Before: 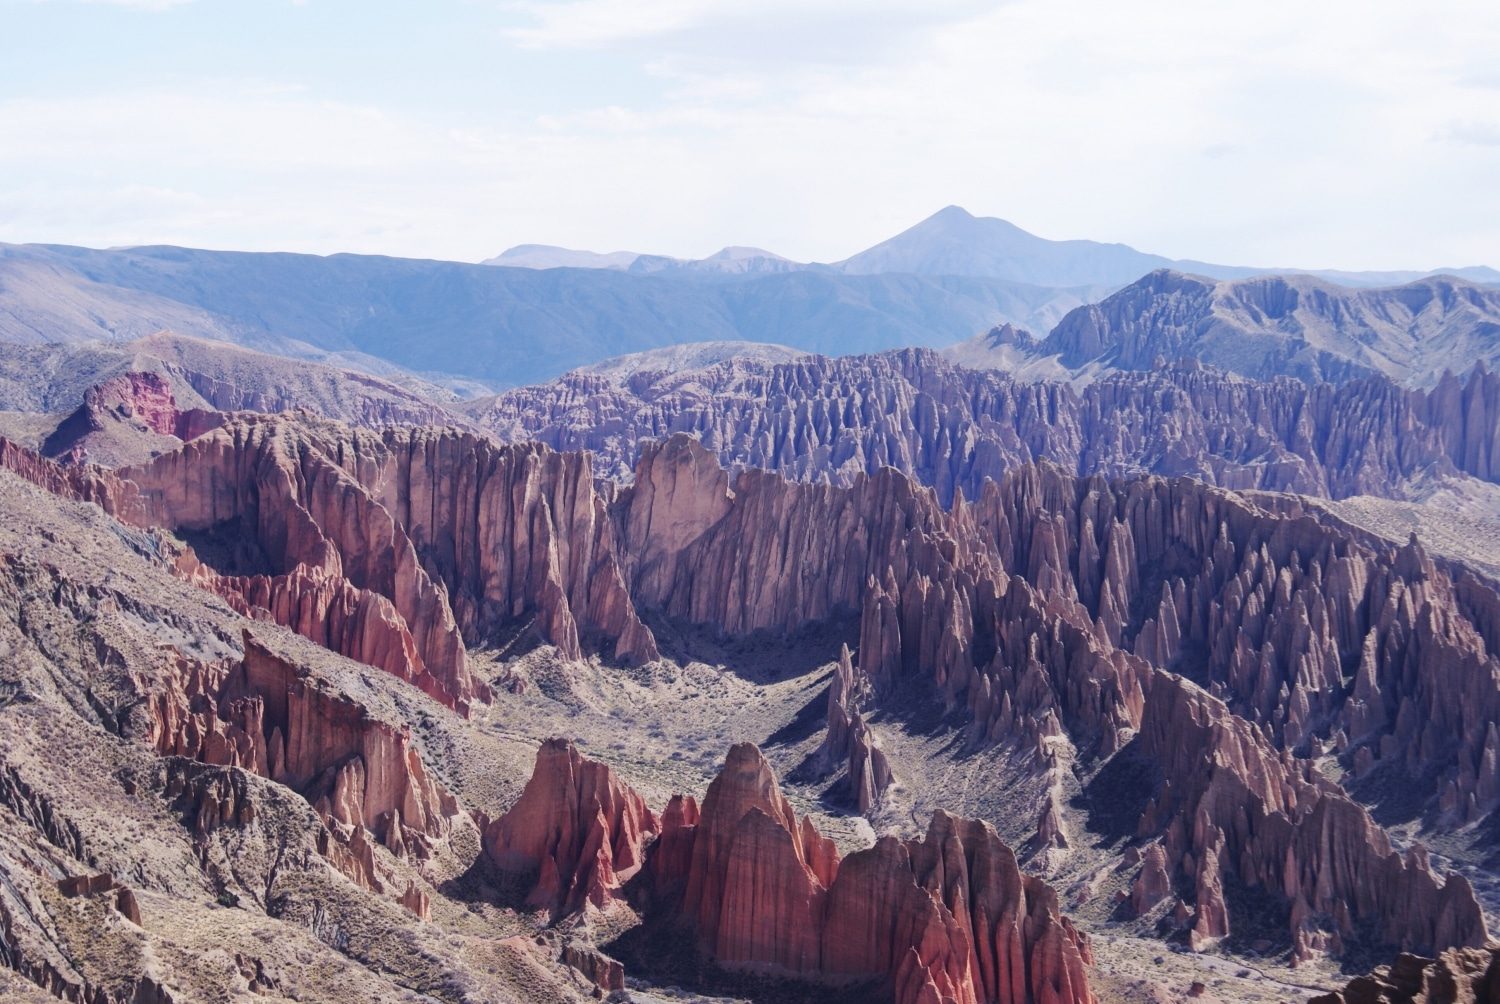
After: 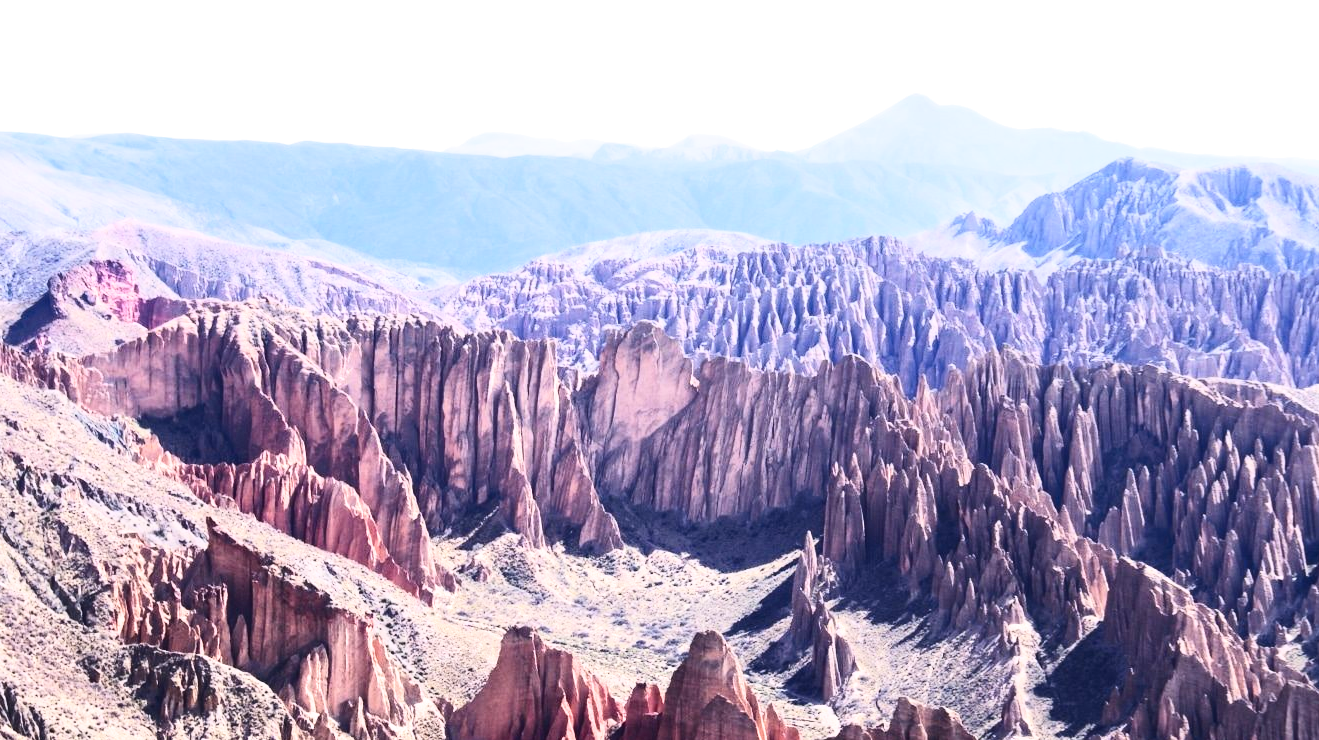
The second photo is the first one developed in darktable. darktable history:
contrast brightness saturation: contrast 0.281
crop and rotate: left 2.404%, top 11.224%, right 9.633%, bottom 15.068%
filmic rgb: black relative exposure -11.36 EV, white relative exposure 3.22 EV, hardness 6.7, color science v6 (2022)
exposure: black level correction 0, exposure 1.096 EV, compensate highlight preservation false
